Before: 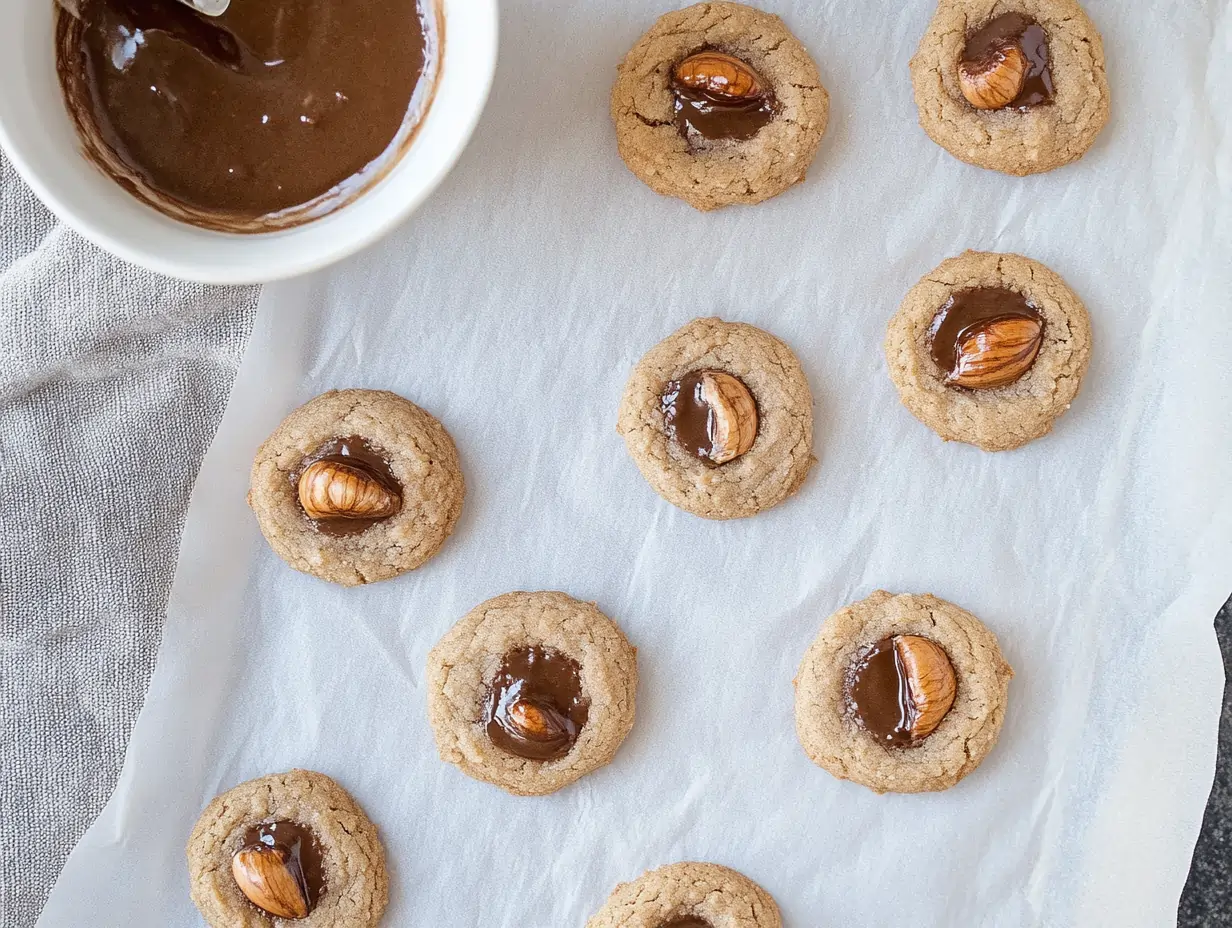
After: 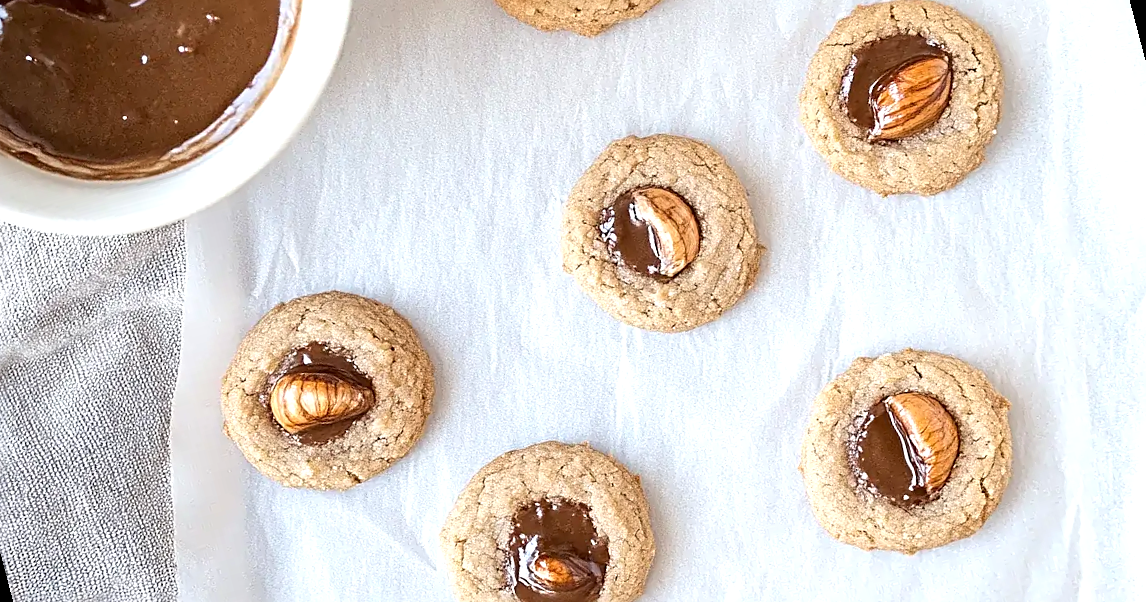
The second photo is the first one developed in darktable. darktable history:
exposure: black level correction 0.001, exposure 0.5 EV, compensate exposure bias true, compensate highlight preservation false
sharpen: radius 3.119
rotate and perspective: rotation -14.8°, crop left 0.1, crop right 0.903, crop top 0.25, crop bottom 0.748
